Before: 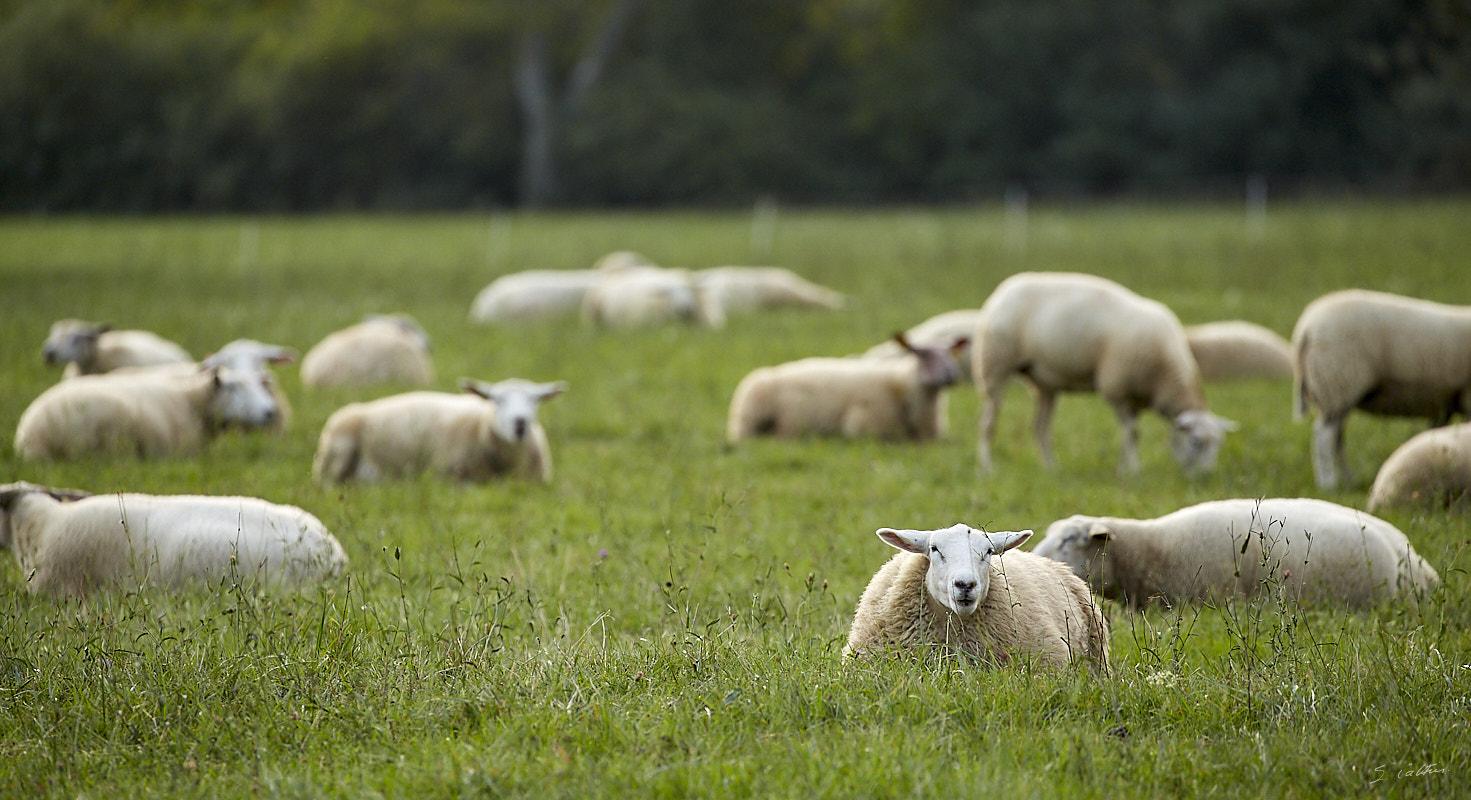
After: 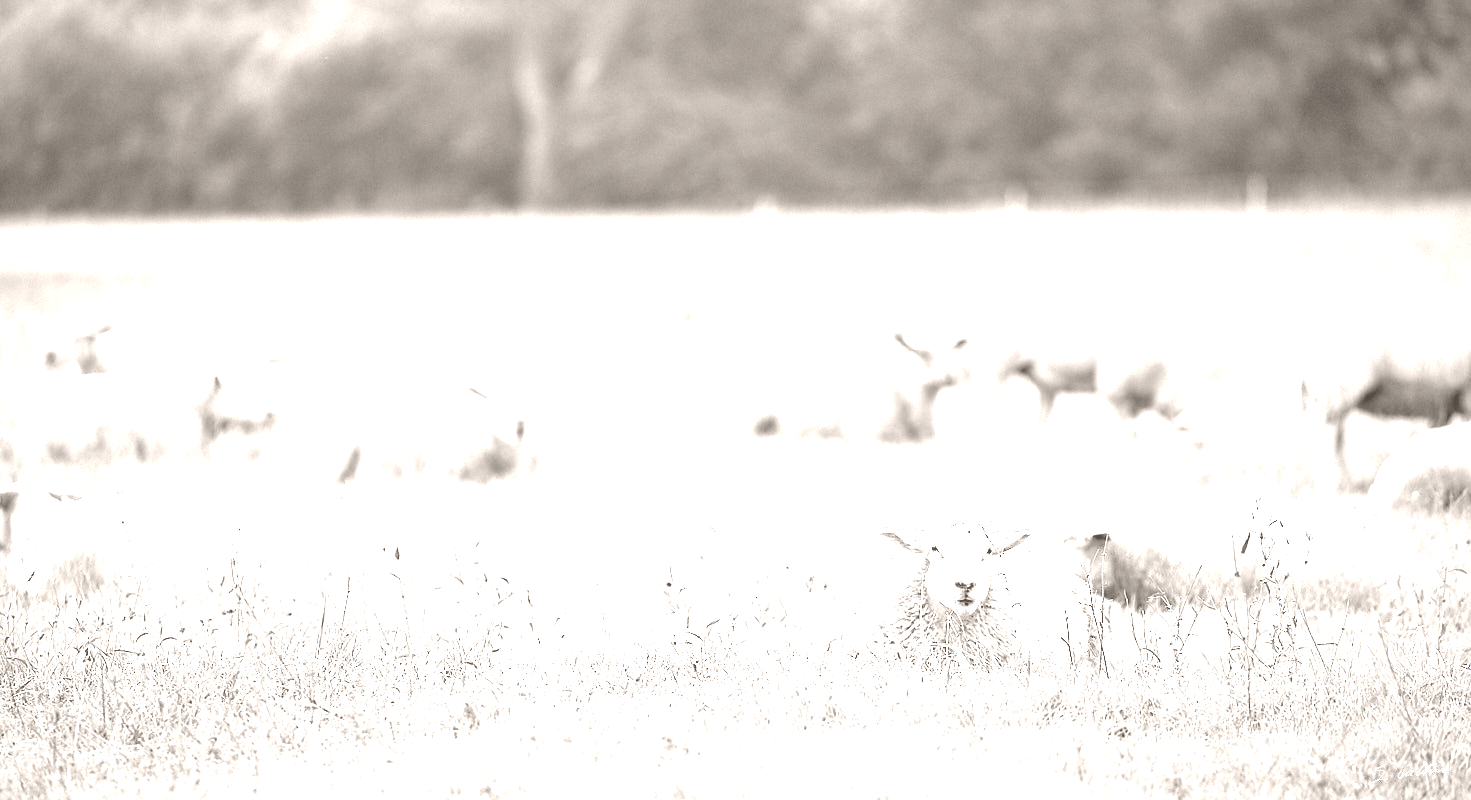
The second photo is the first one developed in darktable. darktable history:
exposure: black level correction 0, exposure 1.75 EV, compensate exposure bias true, compensate highlight preservation false
colorize: hue 34.49°, saturation 35.33%, source mix 100%, lightness 55%, version 1
